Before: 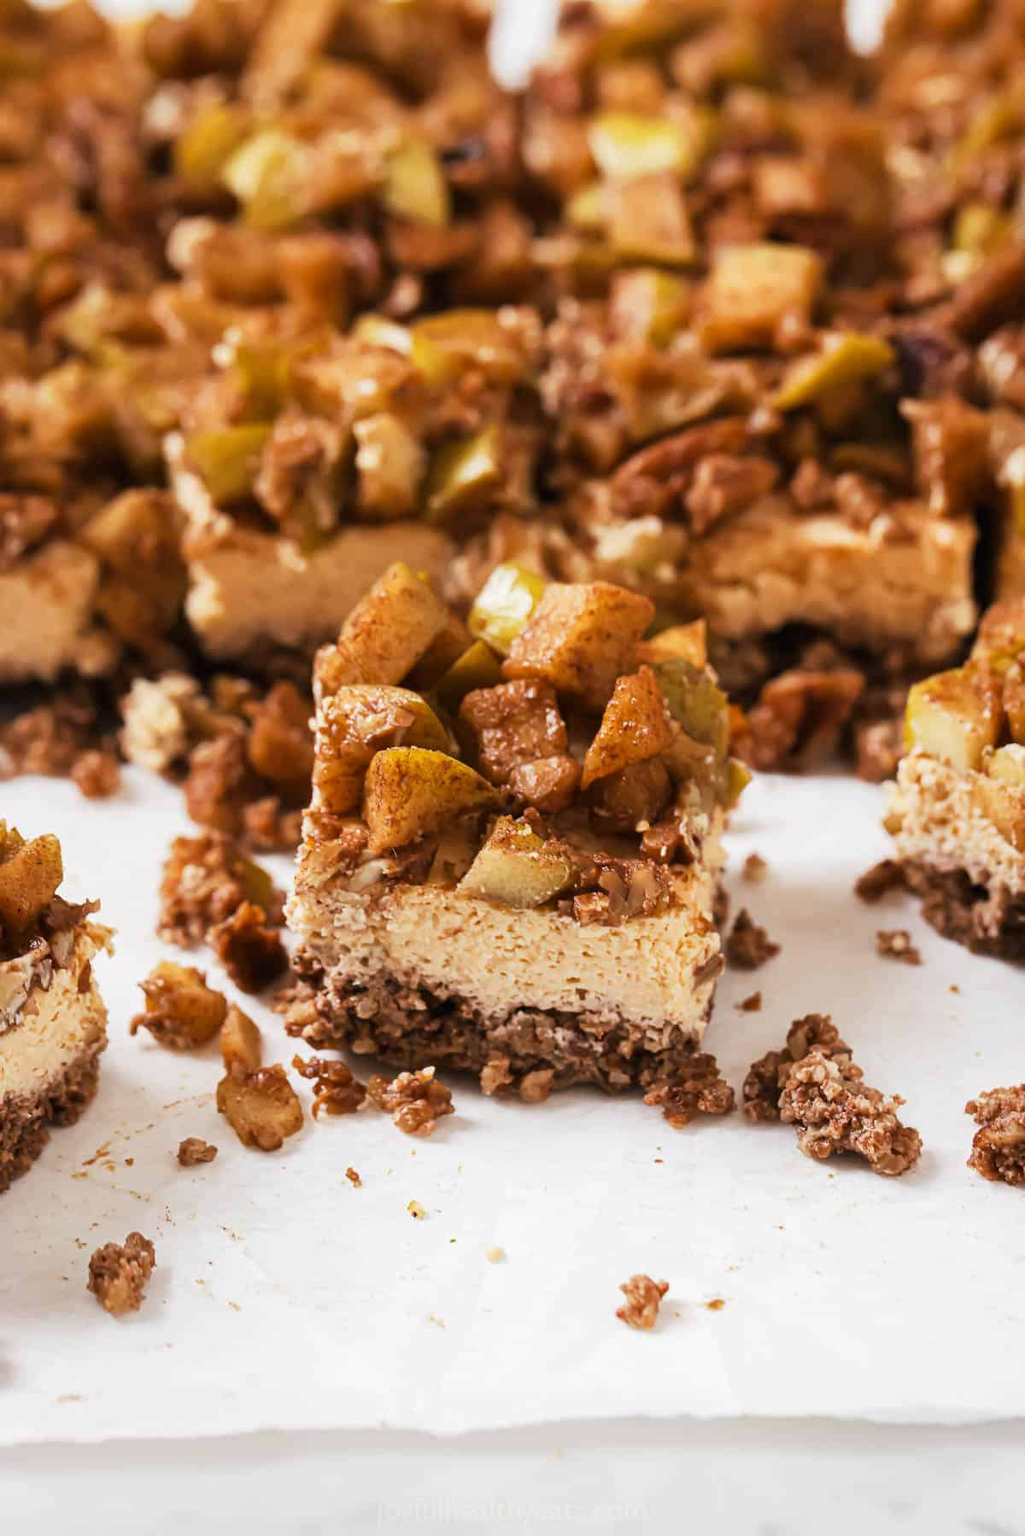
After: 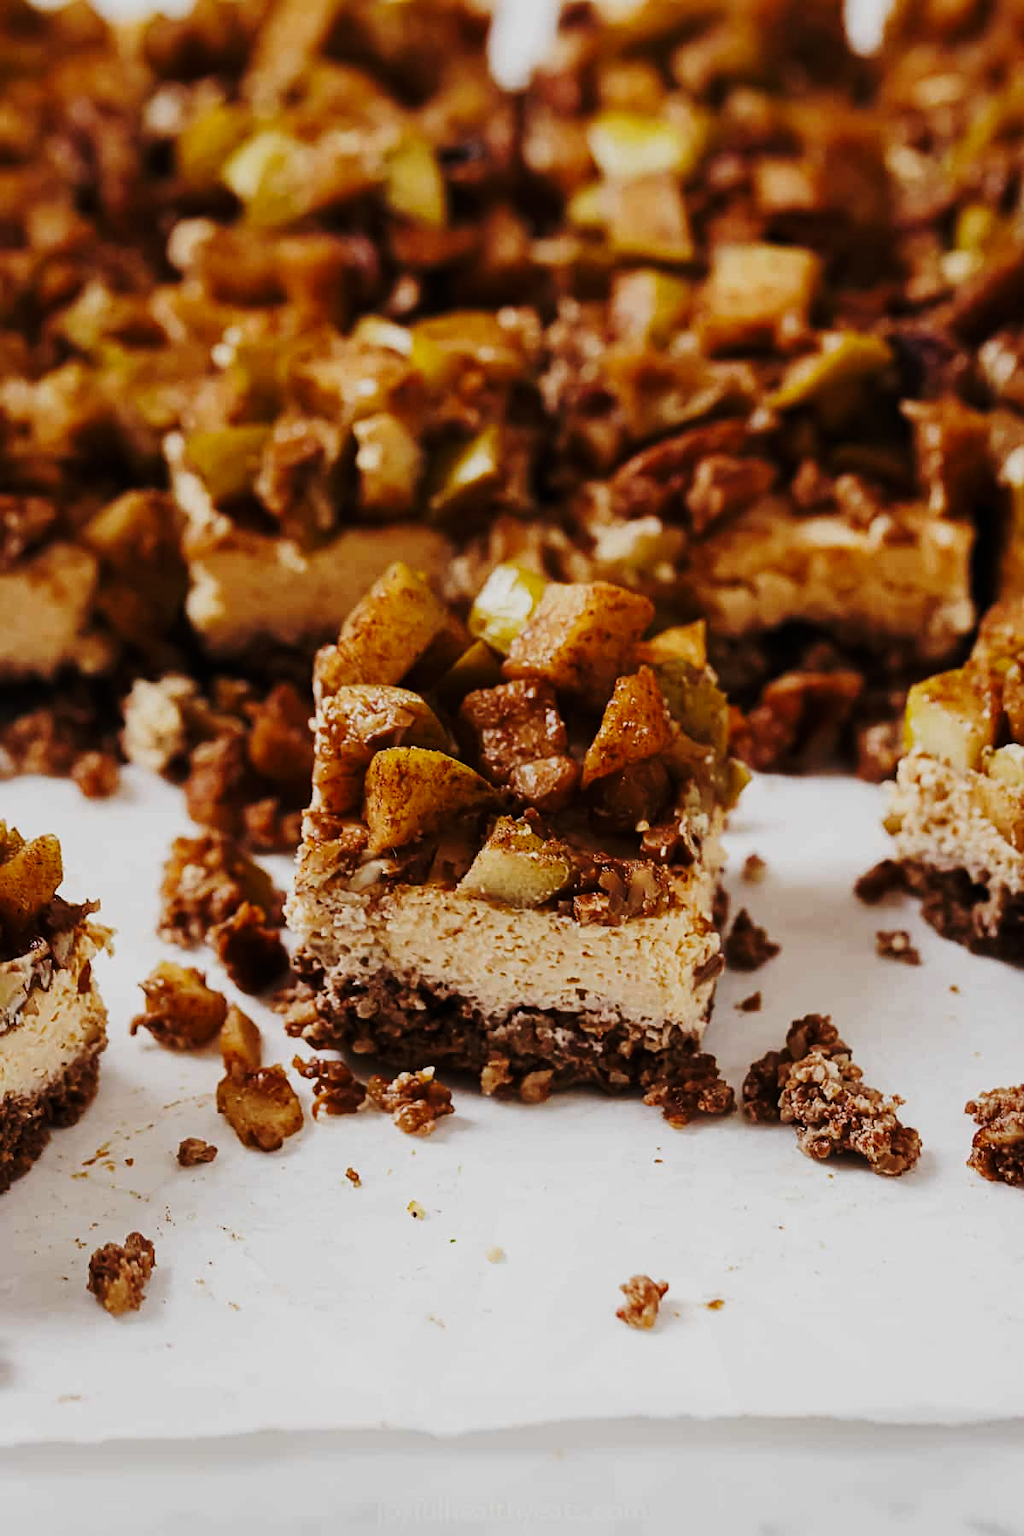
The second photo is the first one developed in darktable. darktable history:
tone equalizer: -8 EV -0.417 EV, -7 EV -0.389 EV, -6 EV -0.333 EV, -5 EV -0.222 EV, -3 EV 0.222 EV, -2 EV 0.333 EV, -1 EV 0.389 EV, +0 EV 0.417 EV, edges refinement/feathering 500, mask exposure compensation -1.57 EV, preserve details no
exposure: exposure -1.468 EV, compensate highlight preservation false
sharpen: amount 0.2
base curve: curves: ch0 [(0, 0) (0.028, 0.03) (0.121, 0.232) (0.46, 0.748) (0.859, 0.968) (1, 1)], preserve colors none
white balance: emerald 1
